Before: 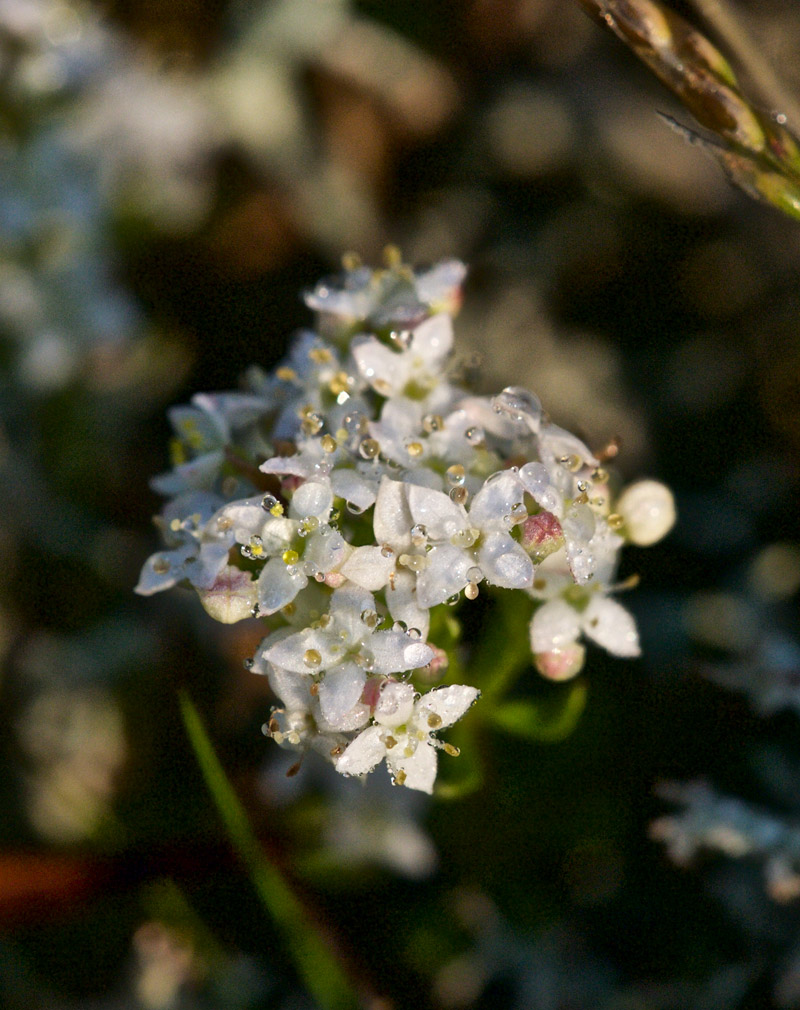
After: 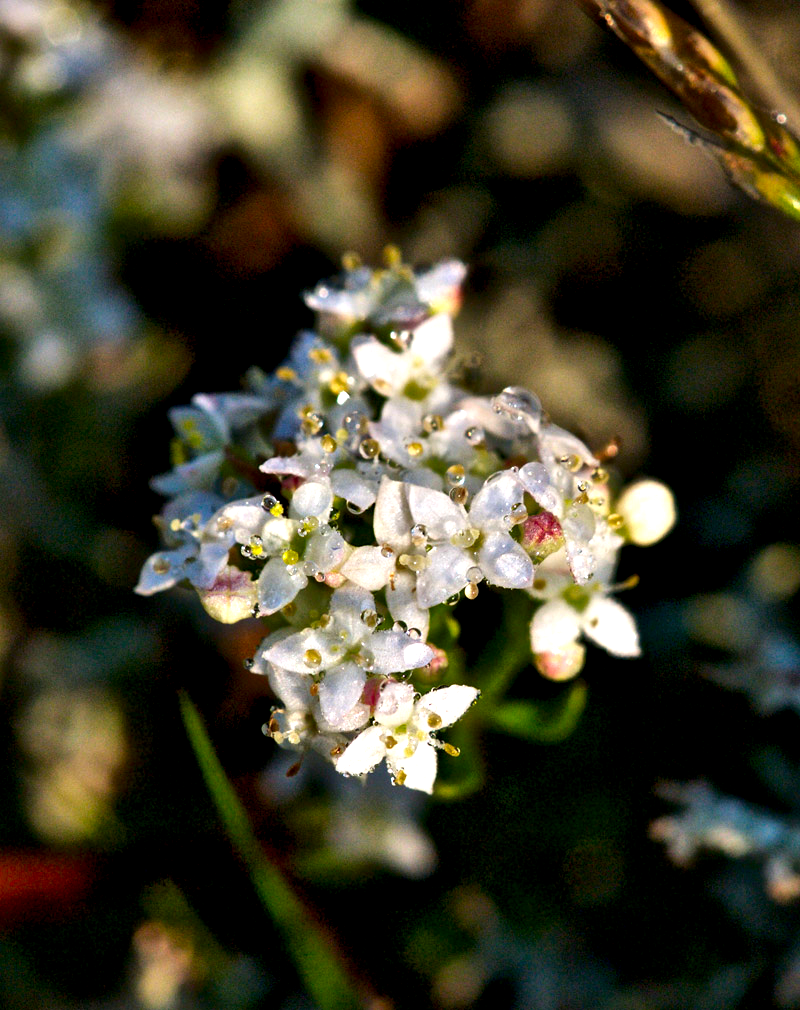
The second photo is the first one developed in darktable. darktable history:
color balance rgb: perceptual saturation grading › global saturation 0.654%
contrast brightness saturation: brightness -0.026, saturation 0.363
contrast equalizer: y [[0.6 ×6], [0.55 ×6], [0 ×6], [0 ×6], [0 ×6]]
